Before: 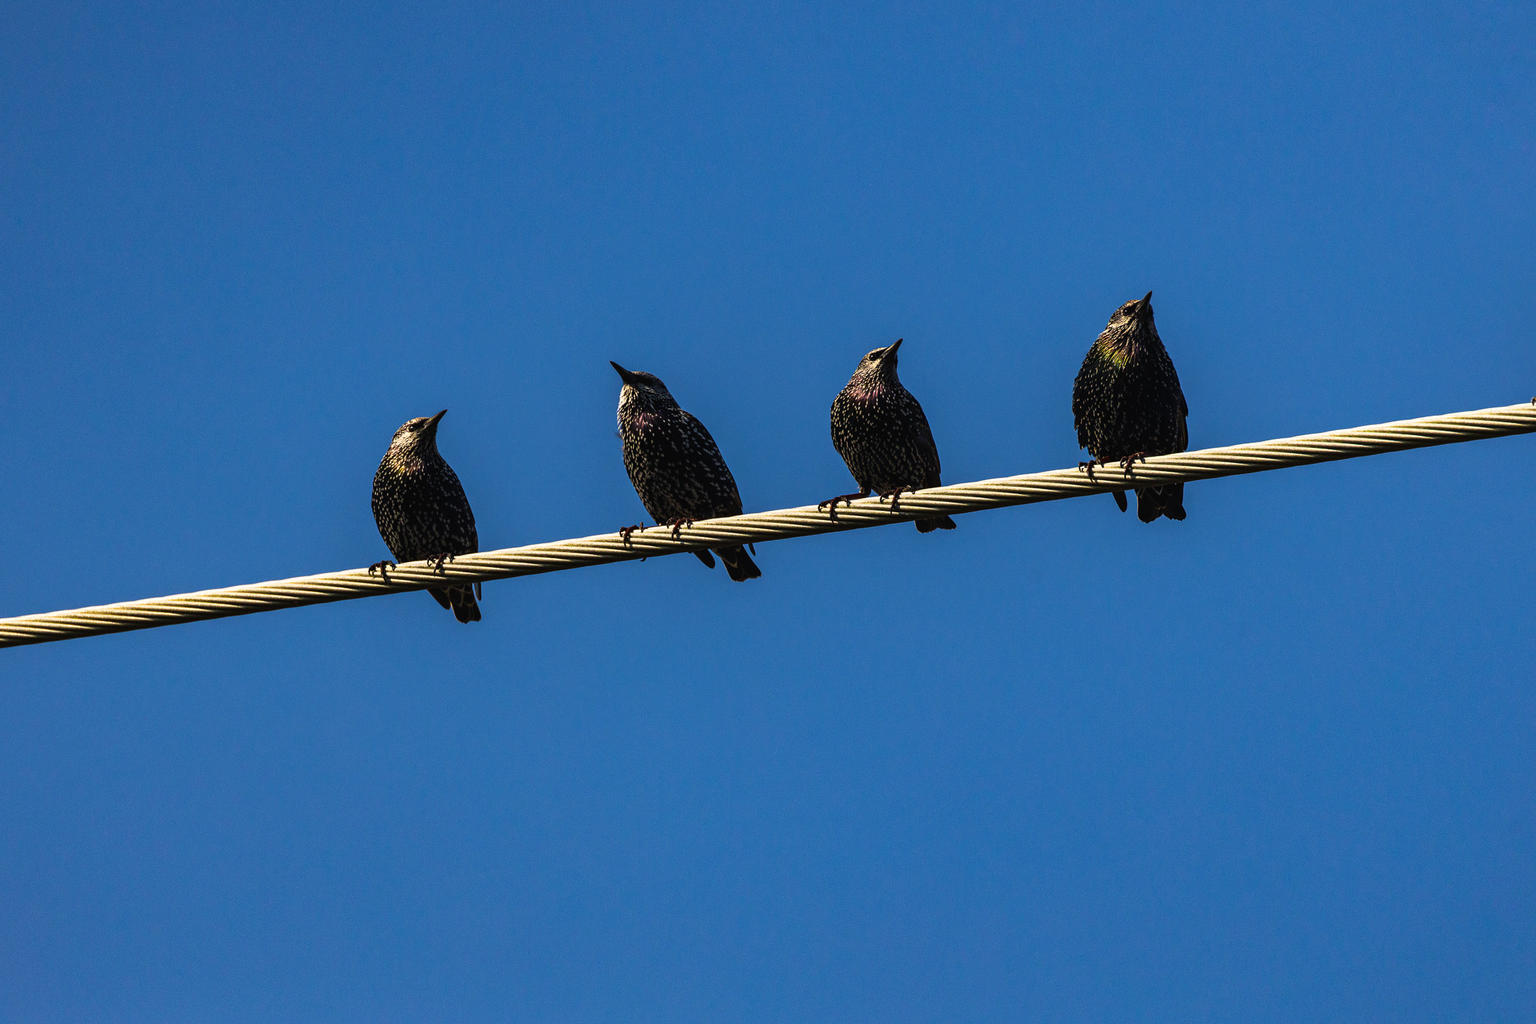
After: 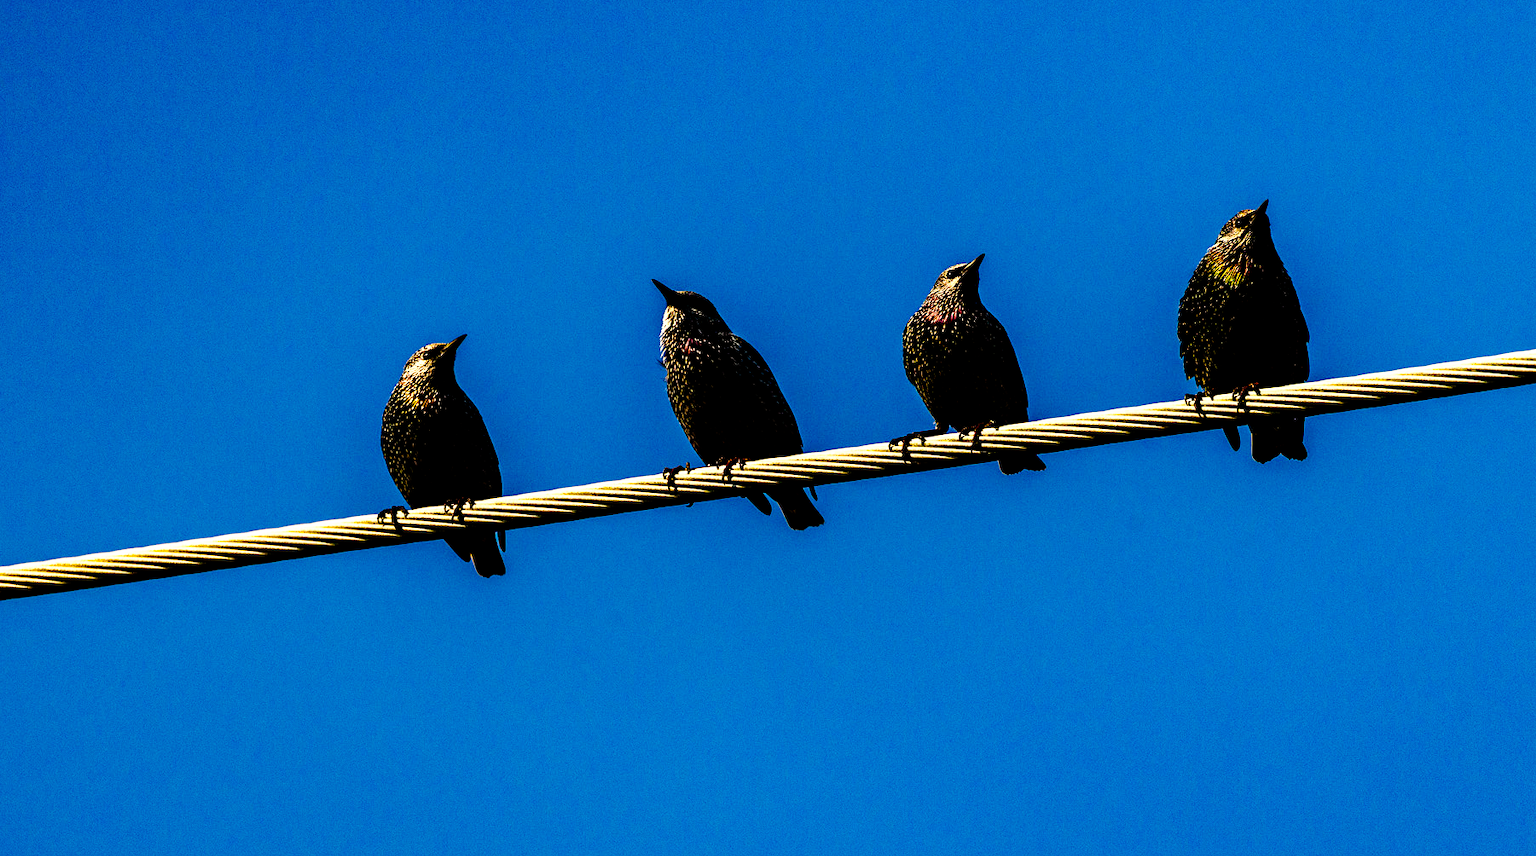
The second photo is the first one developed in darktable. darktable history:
exposure: black level correction 0.025, exposure 0.182 EV, compensate highlight preservation false
tone equalizer: -8 EV -0.417 EV, -7 EV -0.389 EV, -6 EV -0.333 EV, -5 EV -0.222 EV, -3 EV 0.222 EV, -2 EV 0.333 EV, -1 EV 0.389 EV, +0 EV 0.417 EV, edges refinement/feathering 500, mask exposure compensation -1.57 EV, preserve details no
color balance rgb: linear chroma grading › shadows -8%, linear chroma grading › global chroma 10%, perceptual saturation grading › global saturation 2%, perceptual saturation grading › highlights -2%, perceptual saturation grading › mid-tones 4%, perceptual saturation grading › shadows 8%, perceptual brilliance grading › global brilliance 2%, perceptual brilliance grading › highlights -4%, global vibrance 16%, saturation formula JzAzBz (2021)
tone curve: curves: ch0 [(0, 0) (0.003, 0) (0.011, 0.001) (0.025, 0.003) (0.044, 0.005) (0.069, 0.012) (0.1, 0.023) (0.136, 0.039) (0.177, 0.088) (0.224, 0.15) (0.277, 0.239) (0.335, 0.334) (0.399, 0.43) (0.468, 0.526) (0.543, 0.621) (0.623, 0.711) (0.709, 0.791) (0.801, 0.87) (0.898, 0.949) (1, 1)], preserve colors none
crop and rotate: left 2.425%, top 11.305%, right 9.6%, bottom 15.08%
white balance: red 1.045, blue 0.932
